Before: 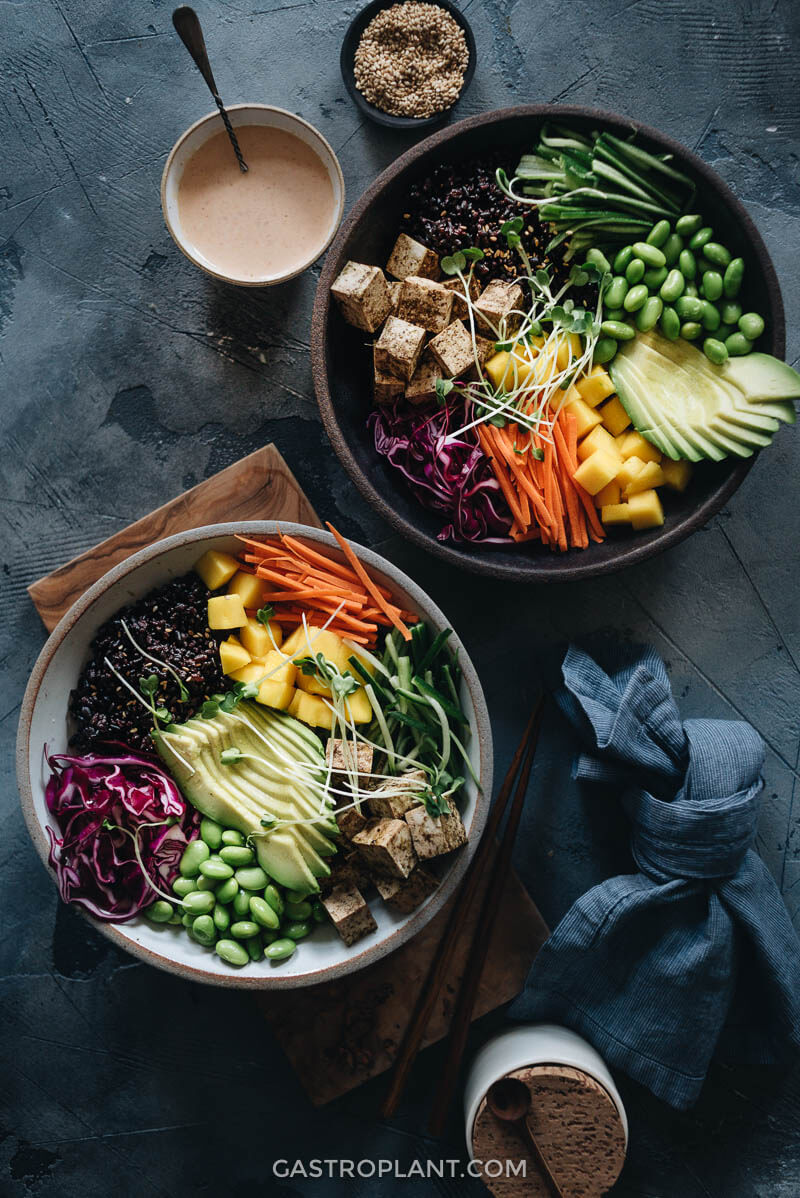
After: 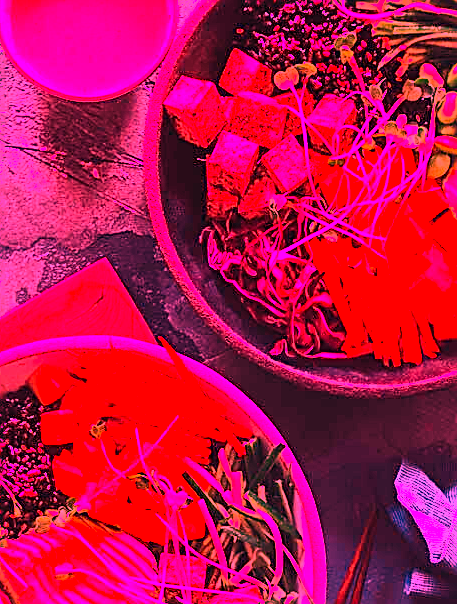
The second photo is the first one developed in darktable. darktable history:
contrast brightness saturation: contrast 0.2, brightness 0.16, saturation 0.22
white balance: red 4.26, blue 1.802
crop: left 20.932%, top 15.471%, right 21.848%, bottom 34.081%
sharpen: on, module defaults
